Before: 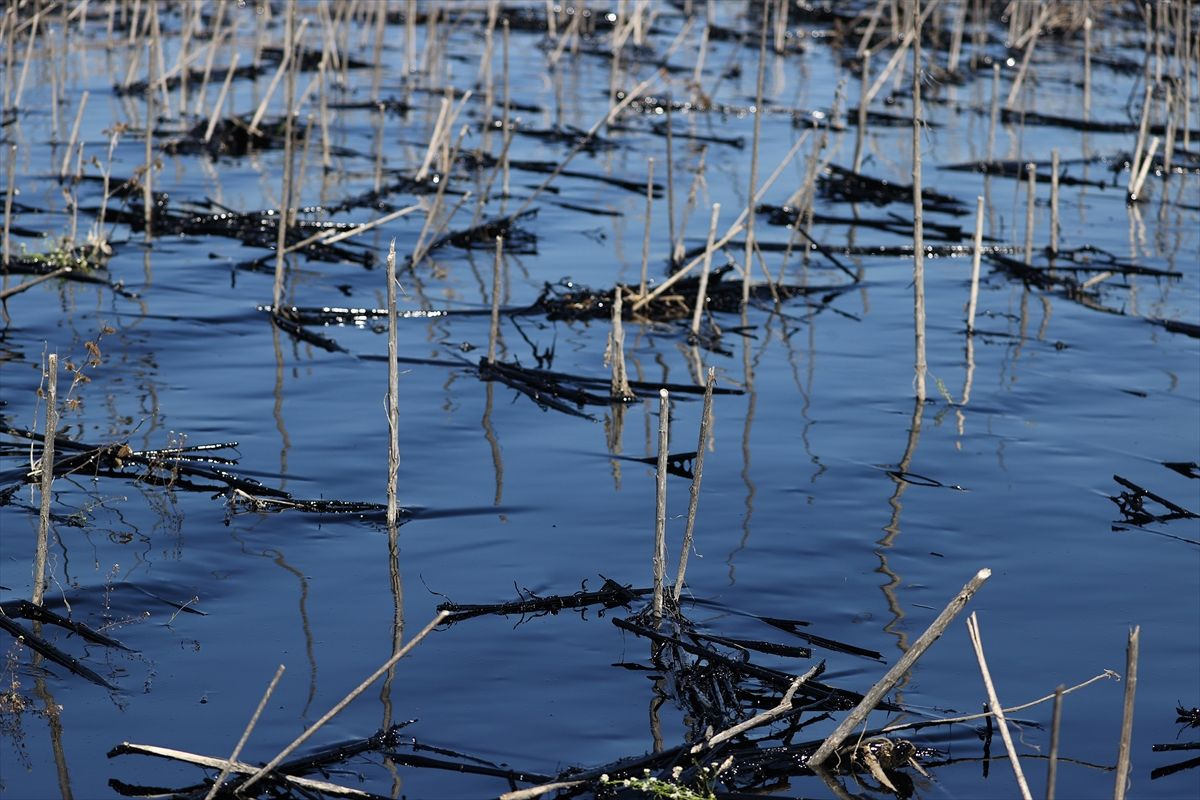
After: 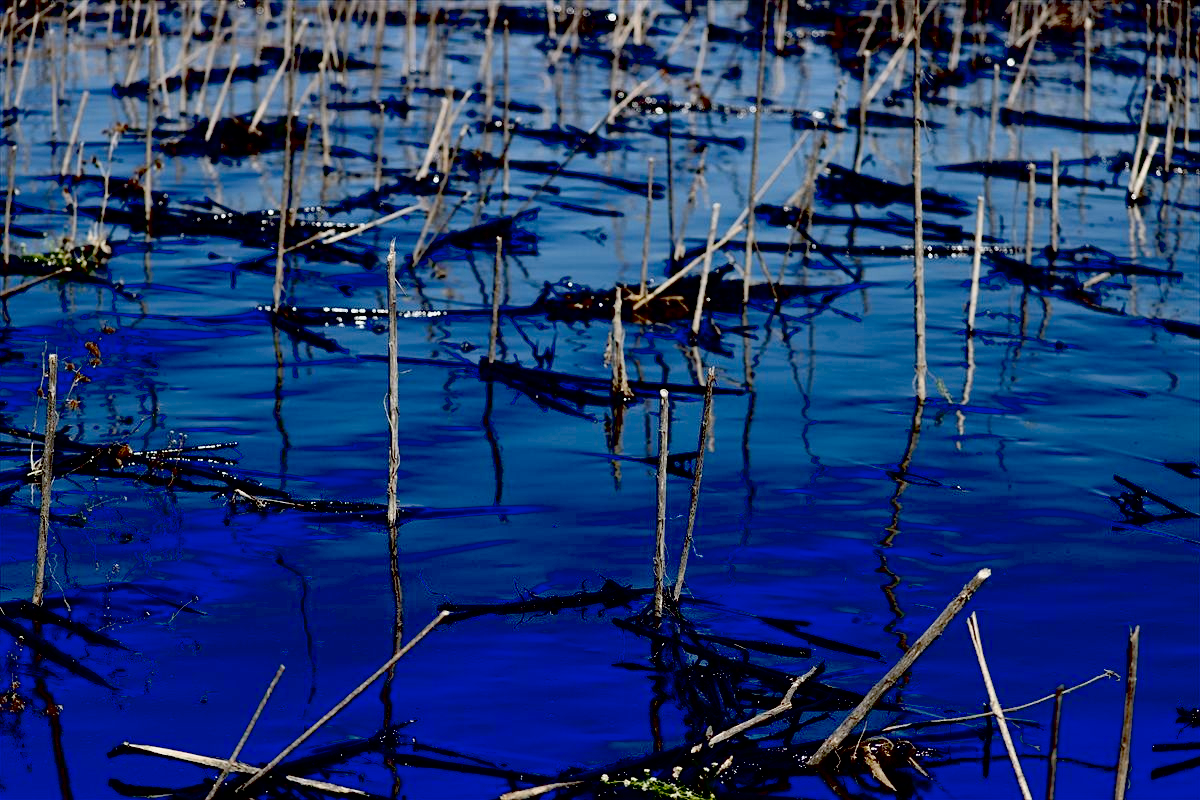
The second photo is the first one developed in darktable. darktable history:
local contrast: mode bilateral grid, contrast 20, coarseness 51, detail 119%, midtone range 0.2
exposure: black level correction 0.099, exposure -0.088 EV, compensate exposure bias true, compensate highlight preservation false
